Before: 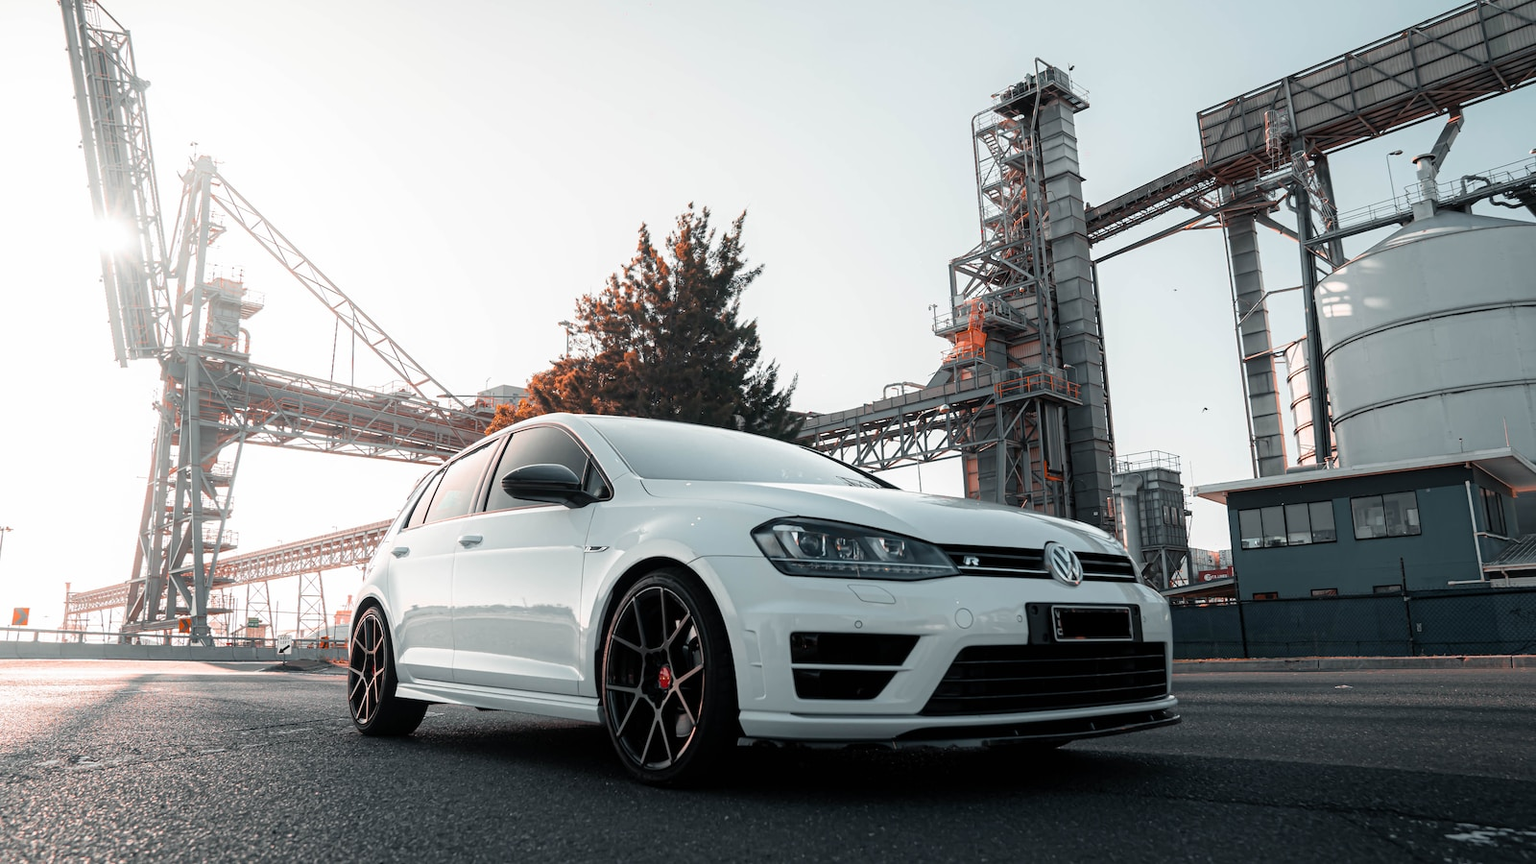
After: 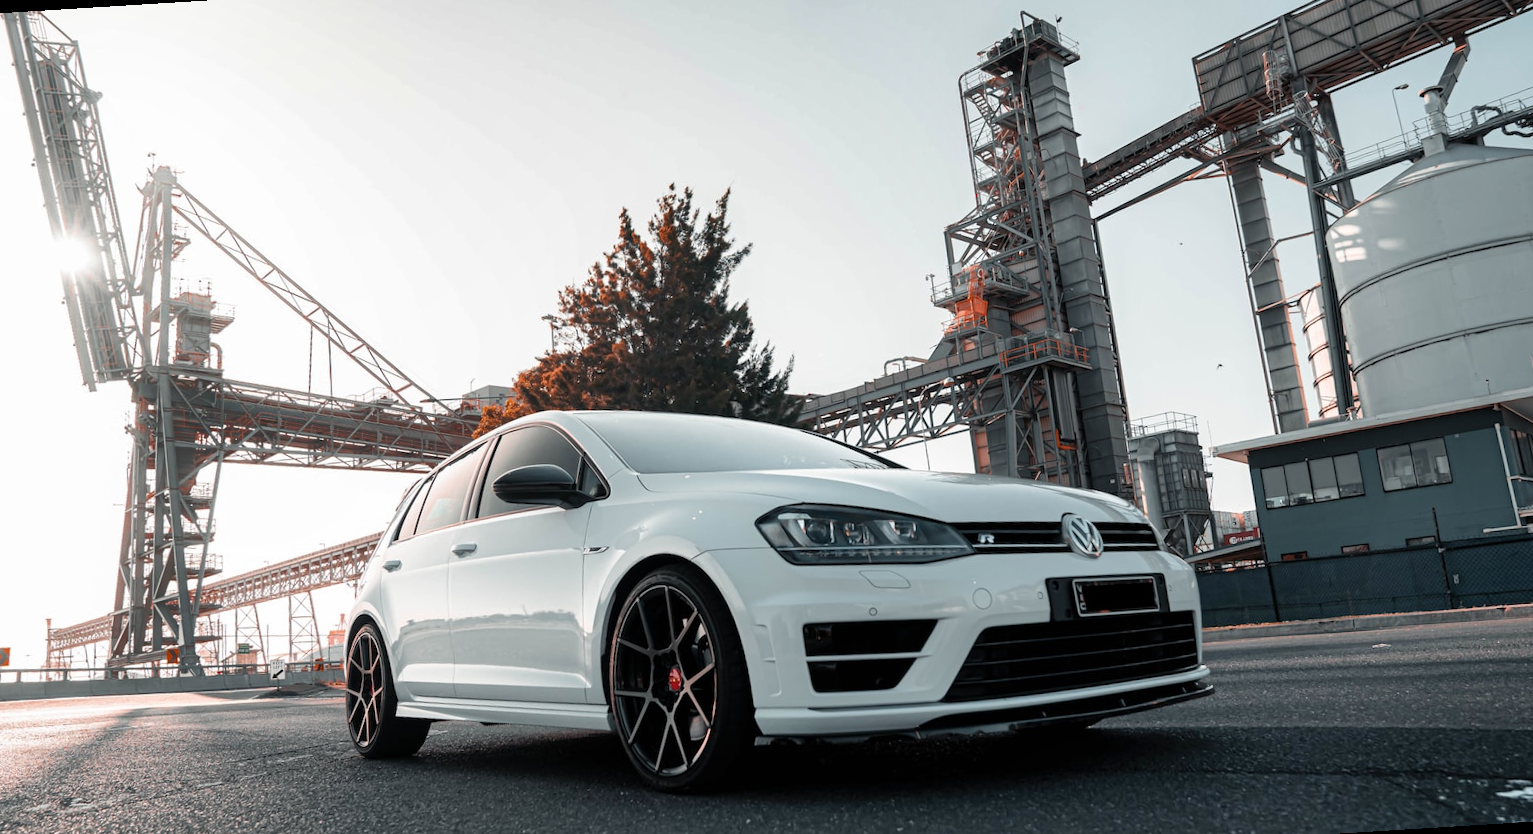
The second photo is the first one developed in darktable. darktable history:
rotate and perspective: rotation -3.52°, crop left 0.036, crop right 0.964, crop top 0.081, crop bottom 0.919
tone equalizer: on, module defaults
shadows and highlights: soften with gaussian
